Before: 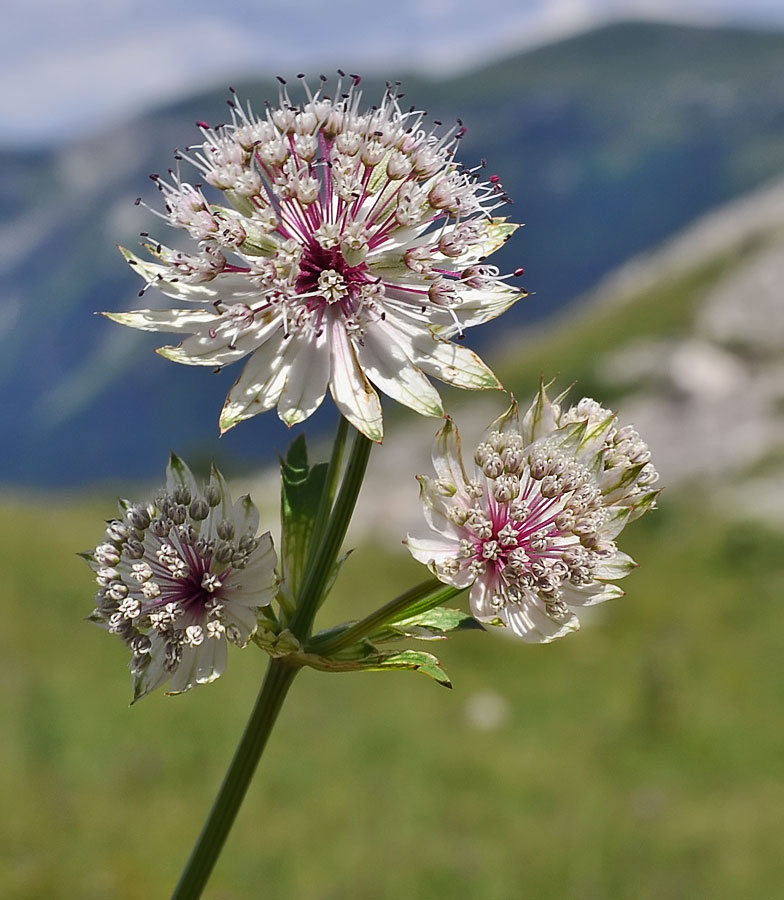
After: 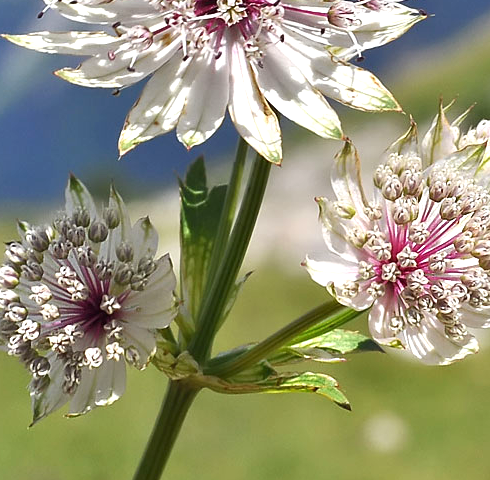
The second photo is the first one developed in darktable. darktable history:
exposure: black level correction 0, exposure 0.694 EV, compensate exposure bias true, compensate highlight preservation false
crop: left 12.906%, top 30.917%, right 24.553%, bottom 15.734%
